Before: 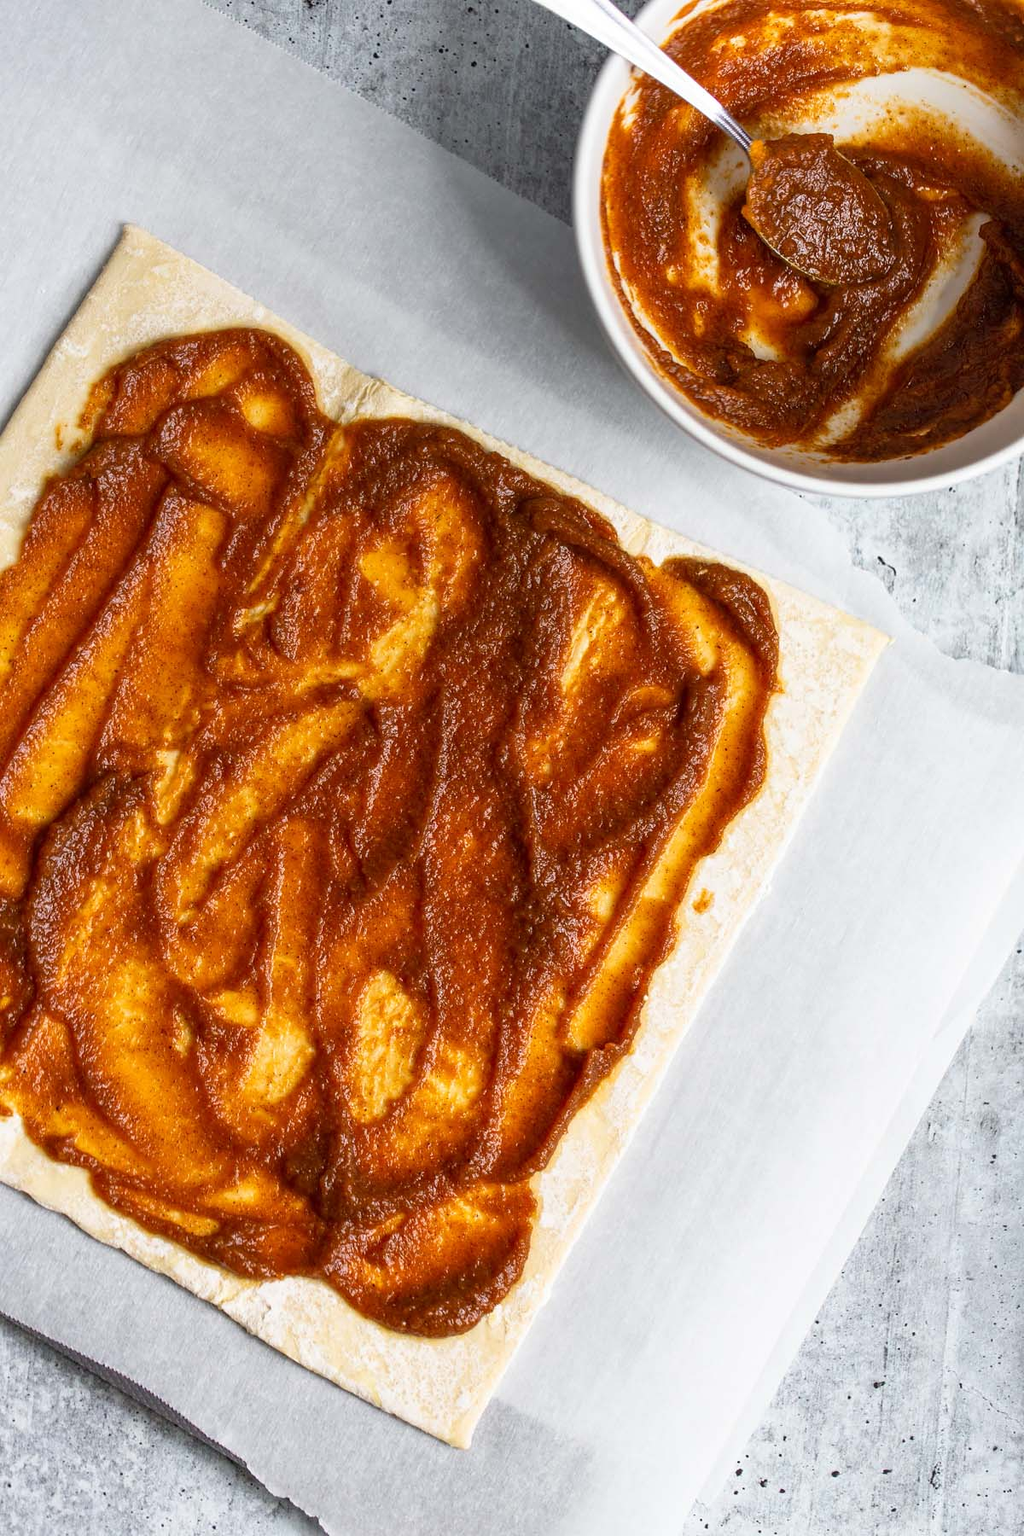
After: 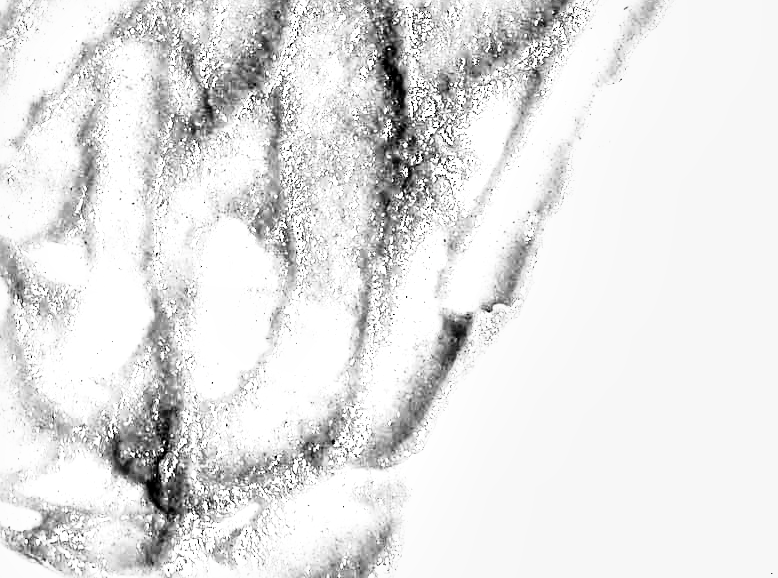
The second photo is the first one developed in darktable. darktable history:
crop: left 18.051%, top 51.004%, right 17.092%, bottom 16.841%
filmic rgb: black relative exposure -1.01 EV, white relative exposure 2.06 EV, threshold 5.94 EV, hardness 1.55, contrast 2.233, enable highlight reconstruction true
sharpen: radius 2.792
local contrast: mode bilateral grid, contrast 19, coarseness 50, detail 178%, midtone range 0.2
exposure: black level correction 0, exposure 1.607 EV, compensate highlight preservation false
tone curve: curves: ch0 [(0, 0.003) (0.211, 0.174) (0.482, 0.519) (0.843, 0.821) (0.992, 0.971)]; ch1 [(0, 0) (0.276, 0.206) (0.393, 0.364) (0.482, 0.477) (0.506, 0.5) (0.523, 0.523) (0.572, 0.592) (0.635, 0.665) (0.695, 0.759) (1, 1)]; ch2 [(0, 0) (0.438, 0.456) (0.498, 0.497) (0.536, 0.527) (0.562, 0.584) (0.619, 0.602) (0.698, 0.698) (1, 1)], preserve colors none
contrast brightness saturation: contrast 0.548, brightness 0.474, saturation -0.998
